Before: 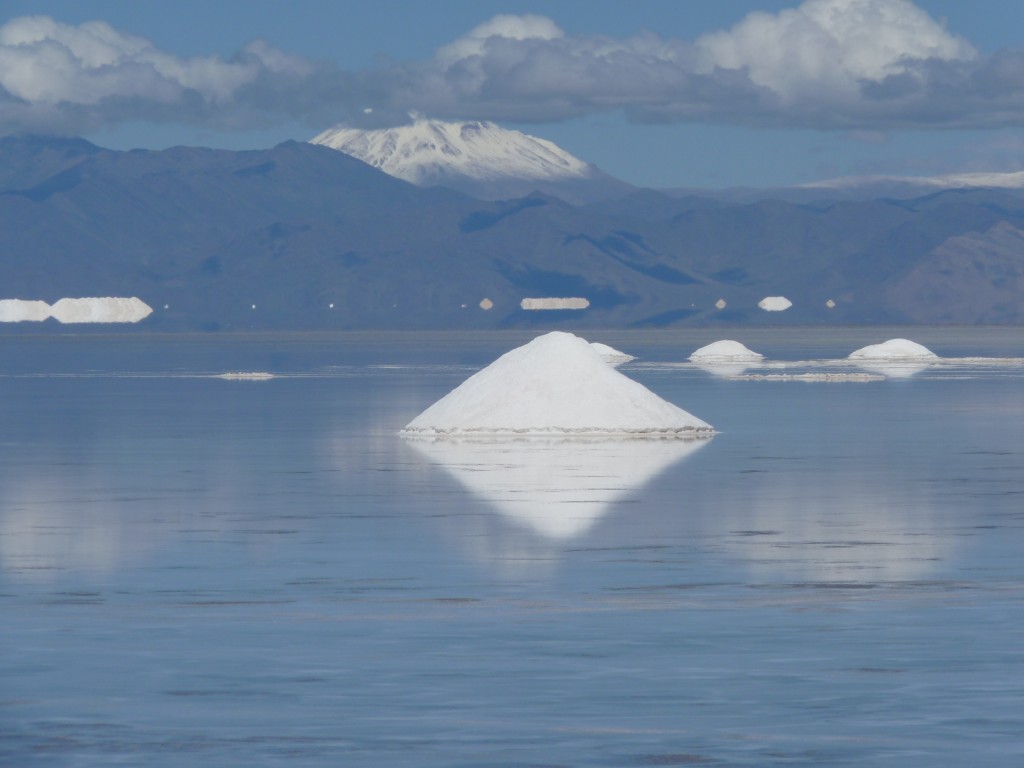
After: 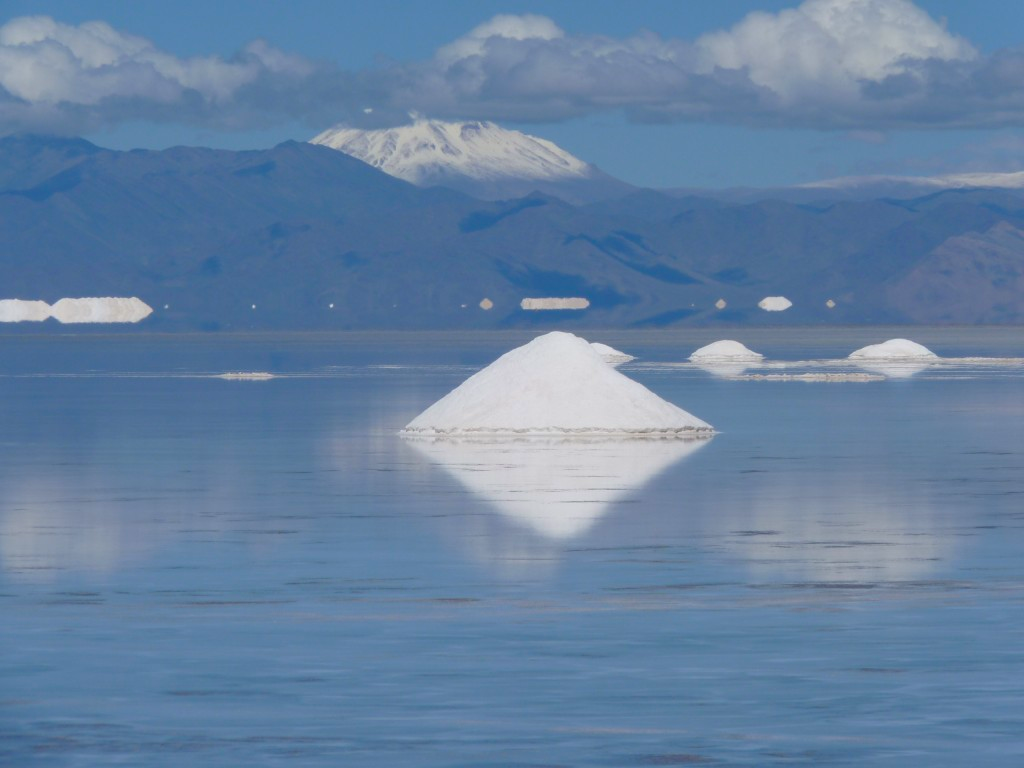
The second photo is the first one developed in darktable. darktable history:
color balance rgb: highlights gain › chroma 0.247%, highlights gain › hue 330.41°, perceptual saturation grading › global saturation 19.47%, global vibrance 20%
